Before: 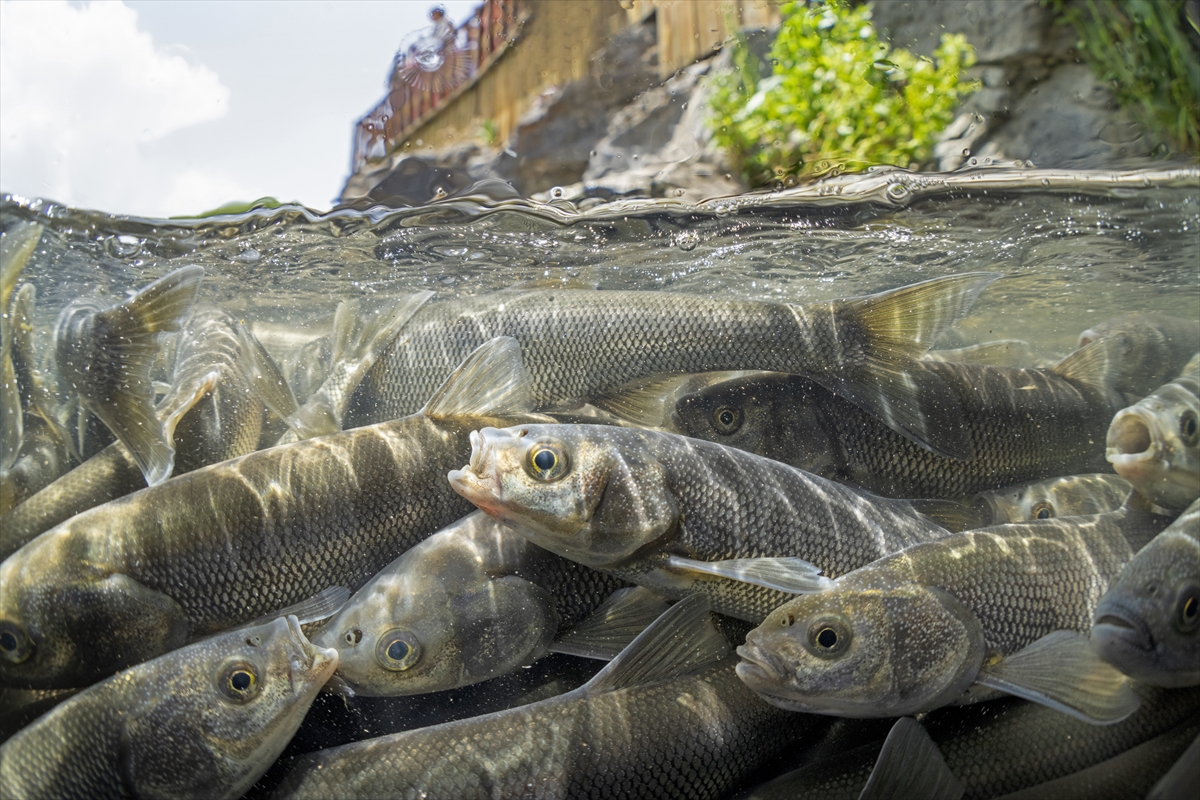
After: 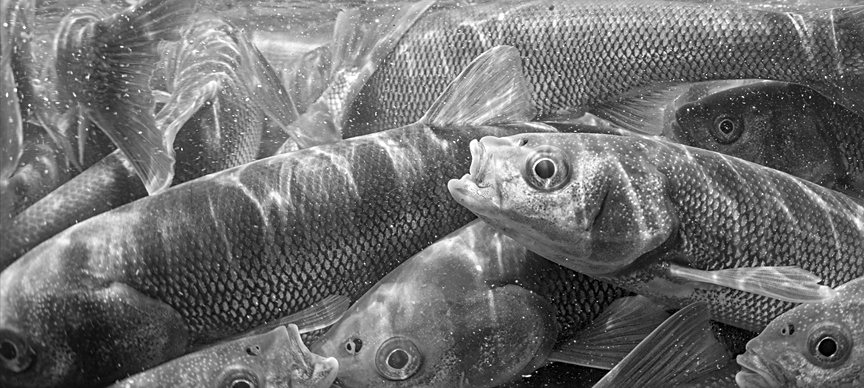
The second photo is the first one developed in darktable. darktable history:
sharpen: on, module defaults
monochrome: on, module defaults
crop: top 36.498%, right 27.964%, bottom 14.995%
